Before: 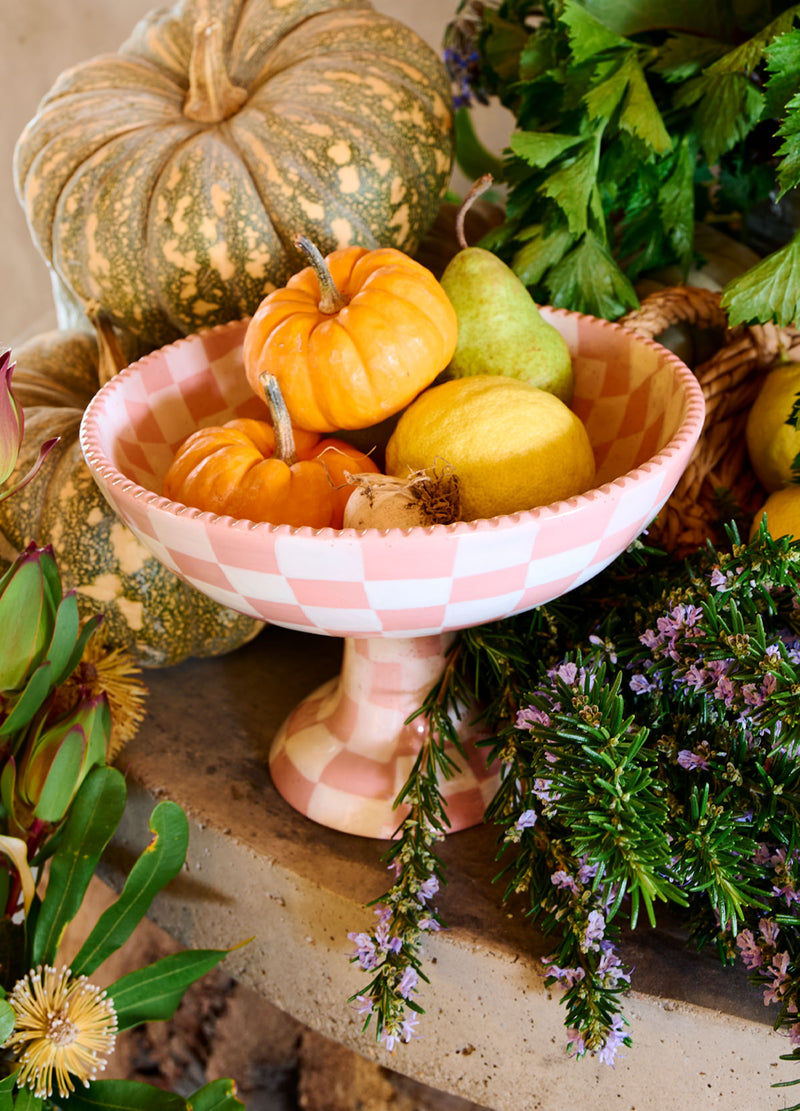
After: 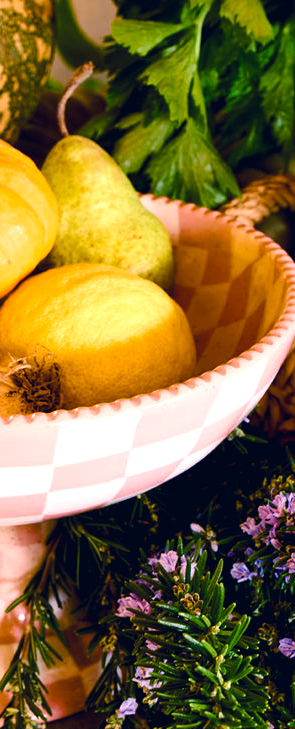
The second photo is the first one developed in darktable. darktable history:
color balance rgb: shadows lift › chroma 1%, shadows lift › hue 217.2°, power › hue 310.8°, highlights gain › chroma 2%, highlights gain › hue 44.4°, global offset › luminance 0.25%, global offset › hue 171.6°, perceptual saturation grading › global saturation 14.09%, perceptual saturation grading › highlights -30%, perceptual saturation grading › shadows 50.67%, global vibrance 25%, contrast 20%
color balance: lift [1, 1.015, 1.004, 0.985], gamma [1, 0.958, 0.971, 1.042], gain [1, 0.956, 0.977, 1.044]
color correction: highlights a* 10.32, highlights b* 14.66, shadows a* -9.59, shadows b* -15.02
crop and rotate: left 49.936%, top 10.094%, right 13.136%, bottom 24.256%
